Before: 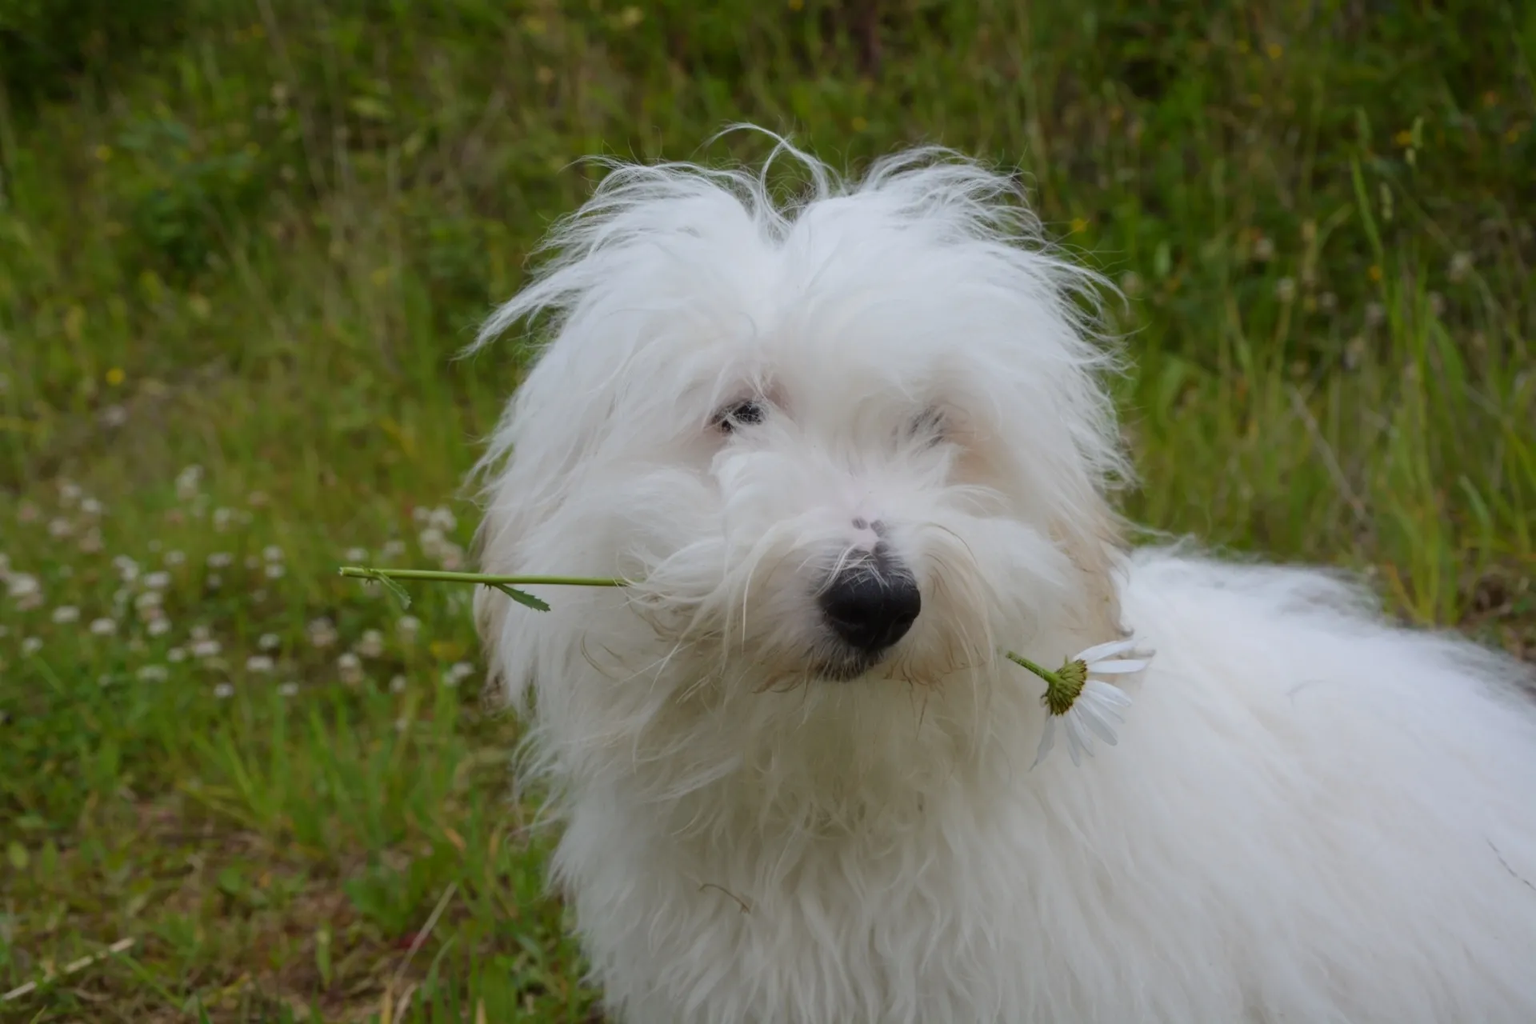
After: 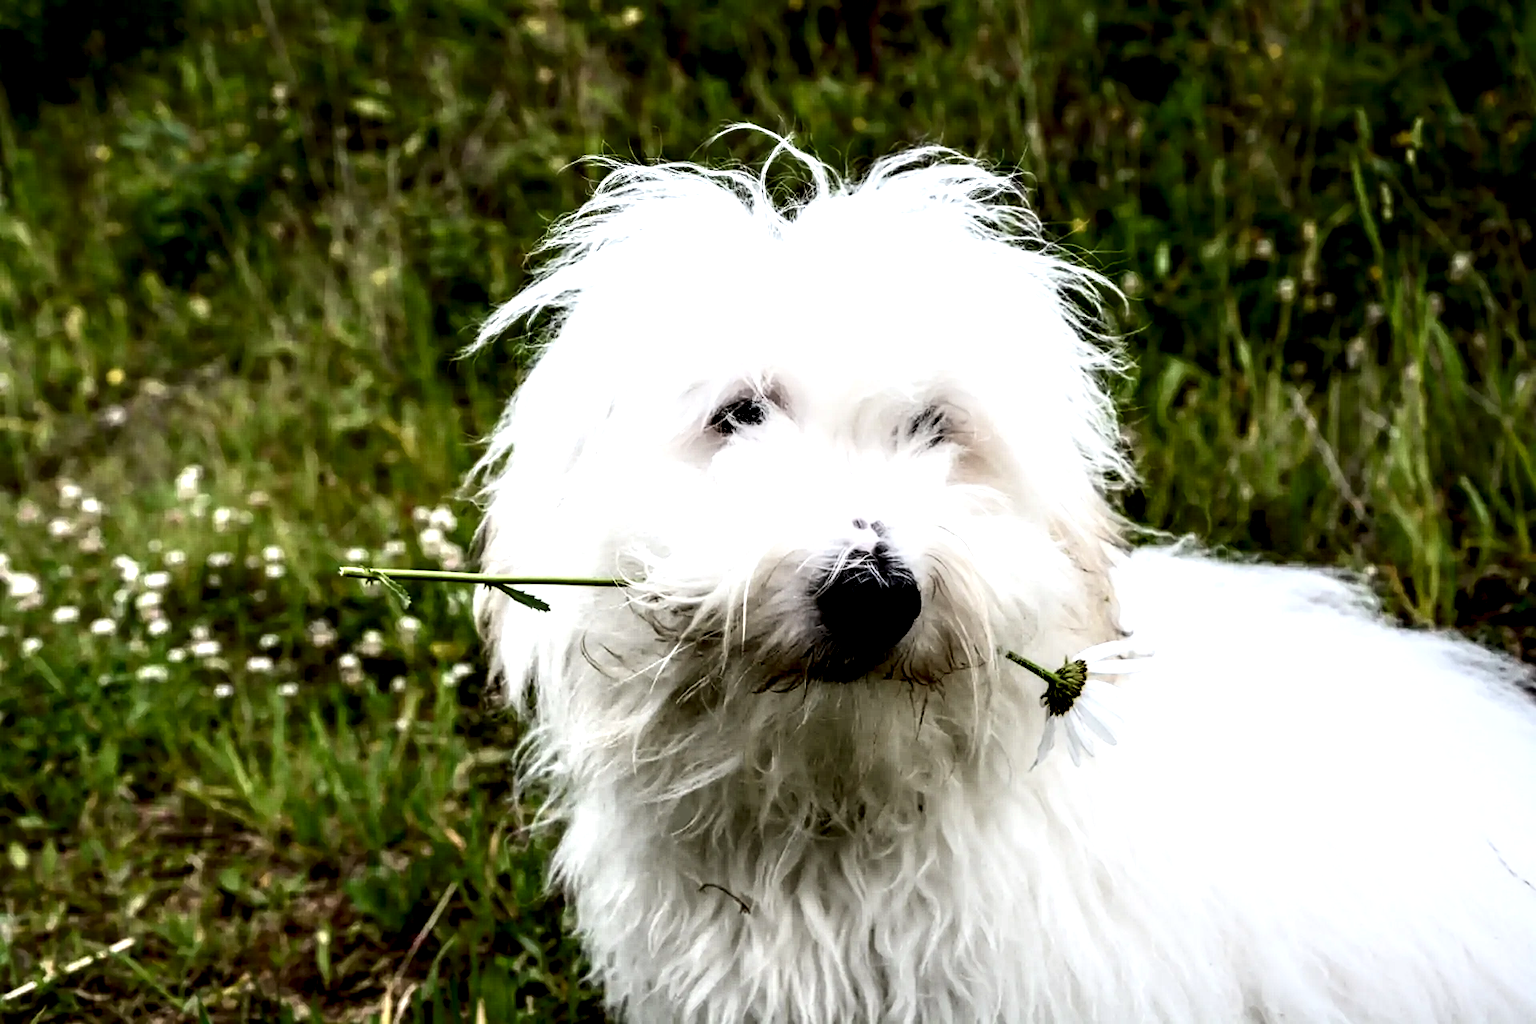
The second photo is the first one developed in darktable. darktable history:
local contrast: shadows 185%, detail 226%
sharpen: amount 0.214
contrast brightness saturation: contrast 0.602, brightness 0.353, saturation 0.146
color correction: highlights a* 0.026, highlights b* -0.752
